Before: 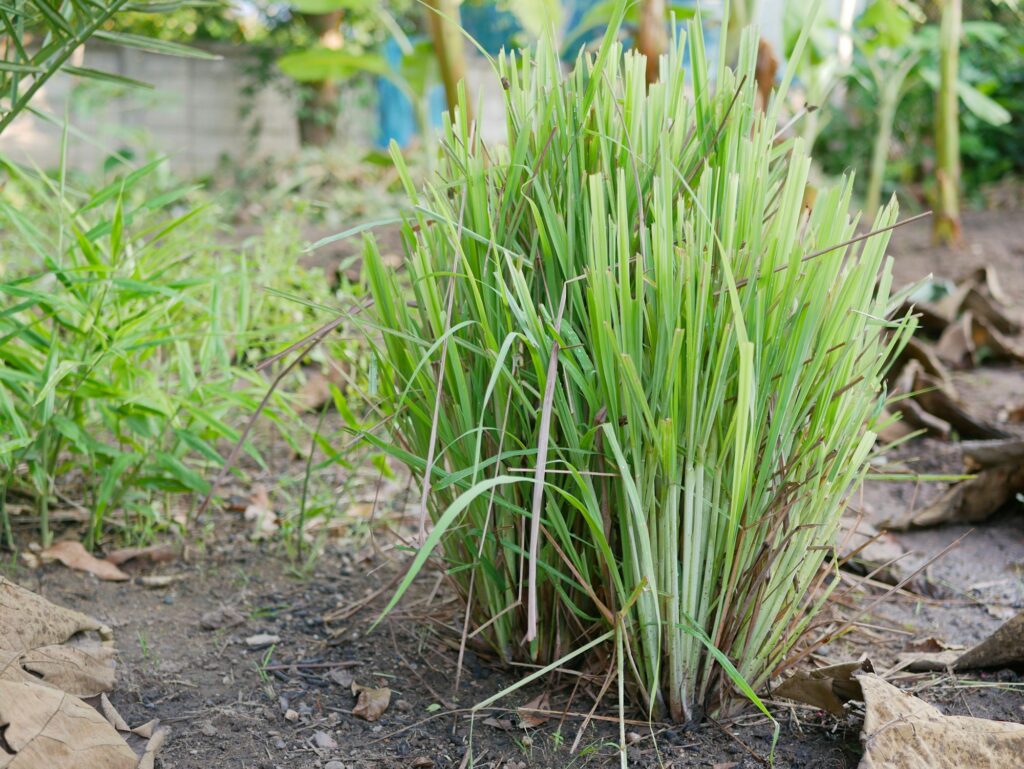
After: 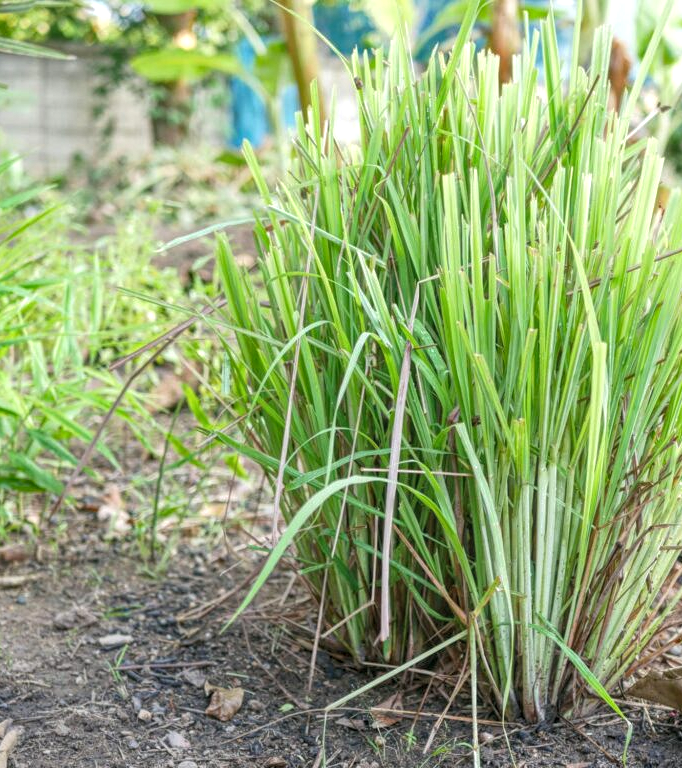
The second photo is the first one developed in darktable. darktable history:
crop and rotate: left 14.436%, right 18.898%
exposure: exposure 0.4 EV, compensate highlight preservation false
local contrast: highlights 74%, shadows 55%, detail 176%, midtone range 0.207
